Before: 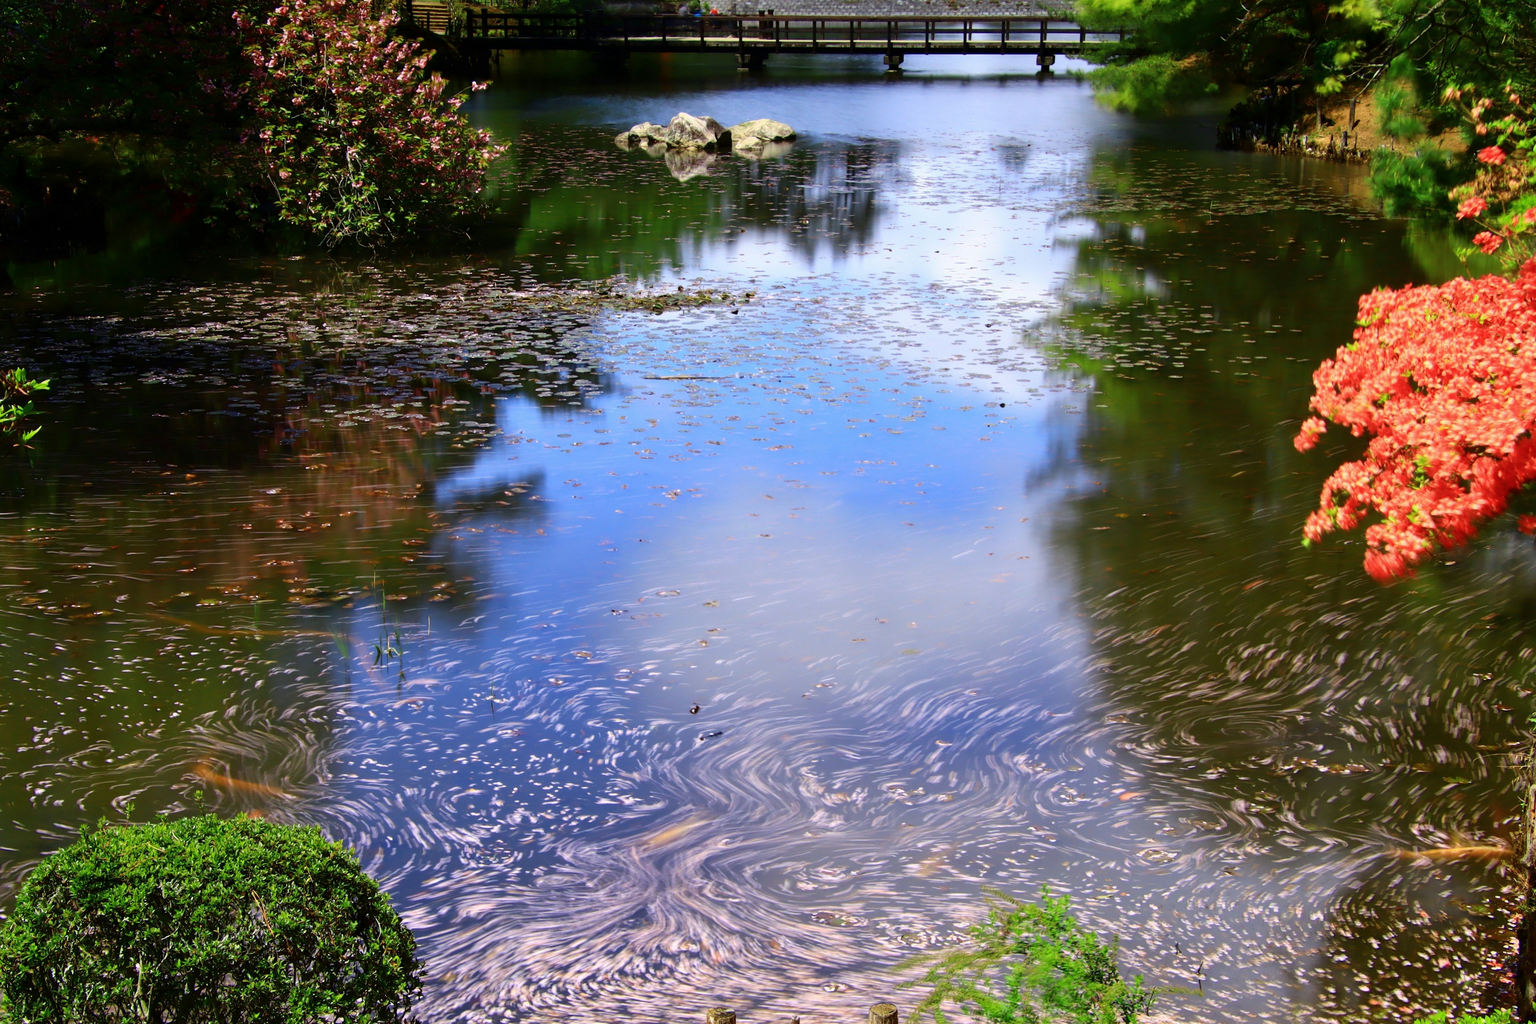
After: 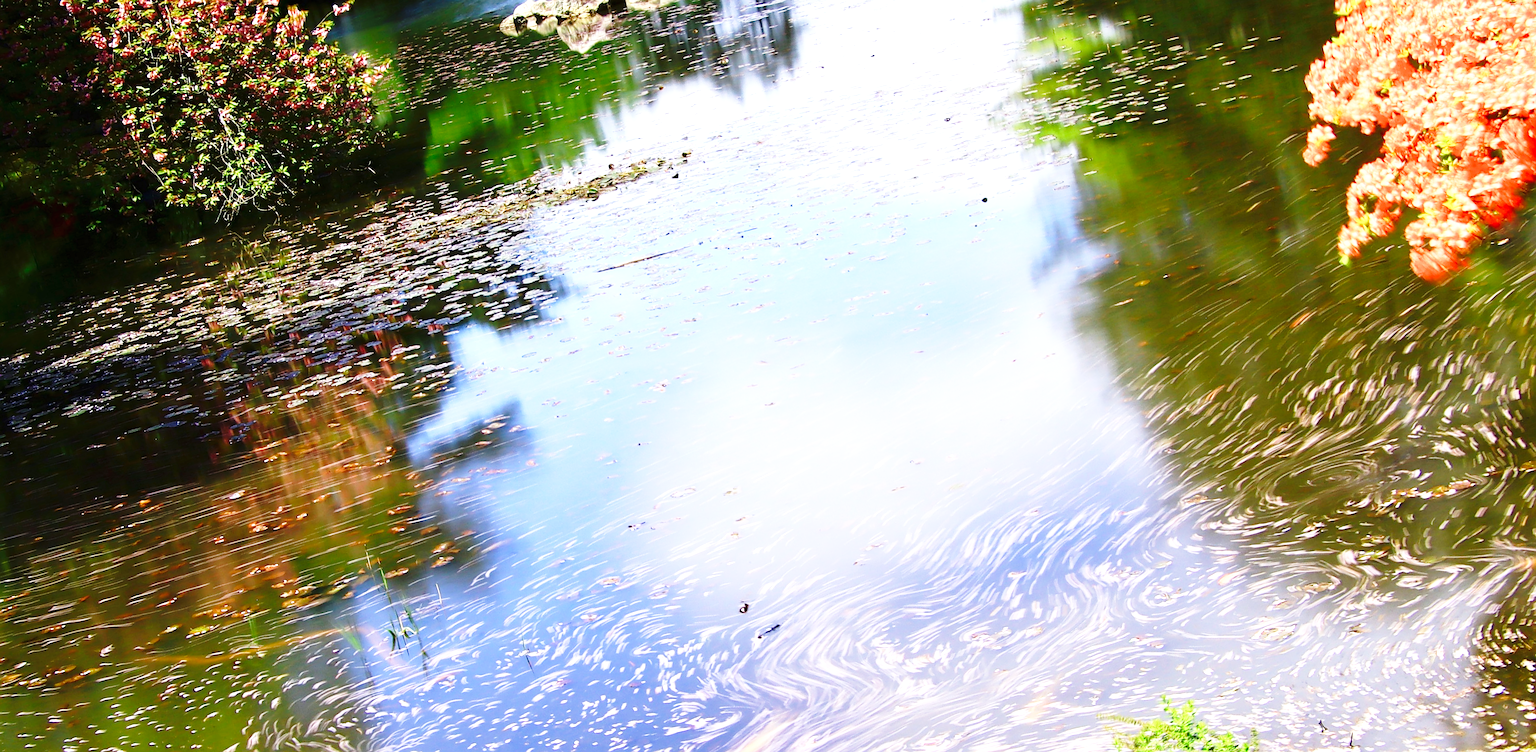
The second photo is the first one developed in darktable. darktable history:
exposure: black level correction 0, exposure 1 EV, compensate exposure bias true, compensate highlight preservation false
rotate and perspective: rotation -14.8°, crop left 0.1, crop right 0.903, crop top 0.25, crop bottom 0.748
base curve: curves: ch0 [(0, 0) (0.028, 0.03) (0.121, 0.232) (0.46, 0.748) (0.859, 0.968) (1, 1)], preserve colors none
sharpen: on, module defaults
